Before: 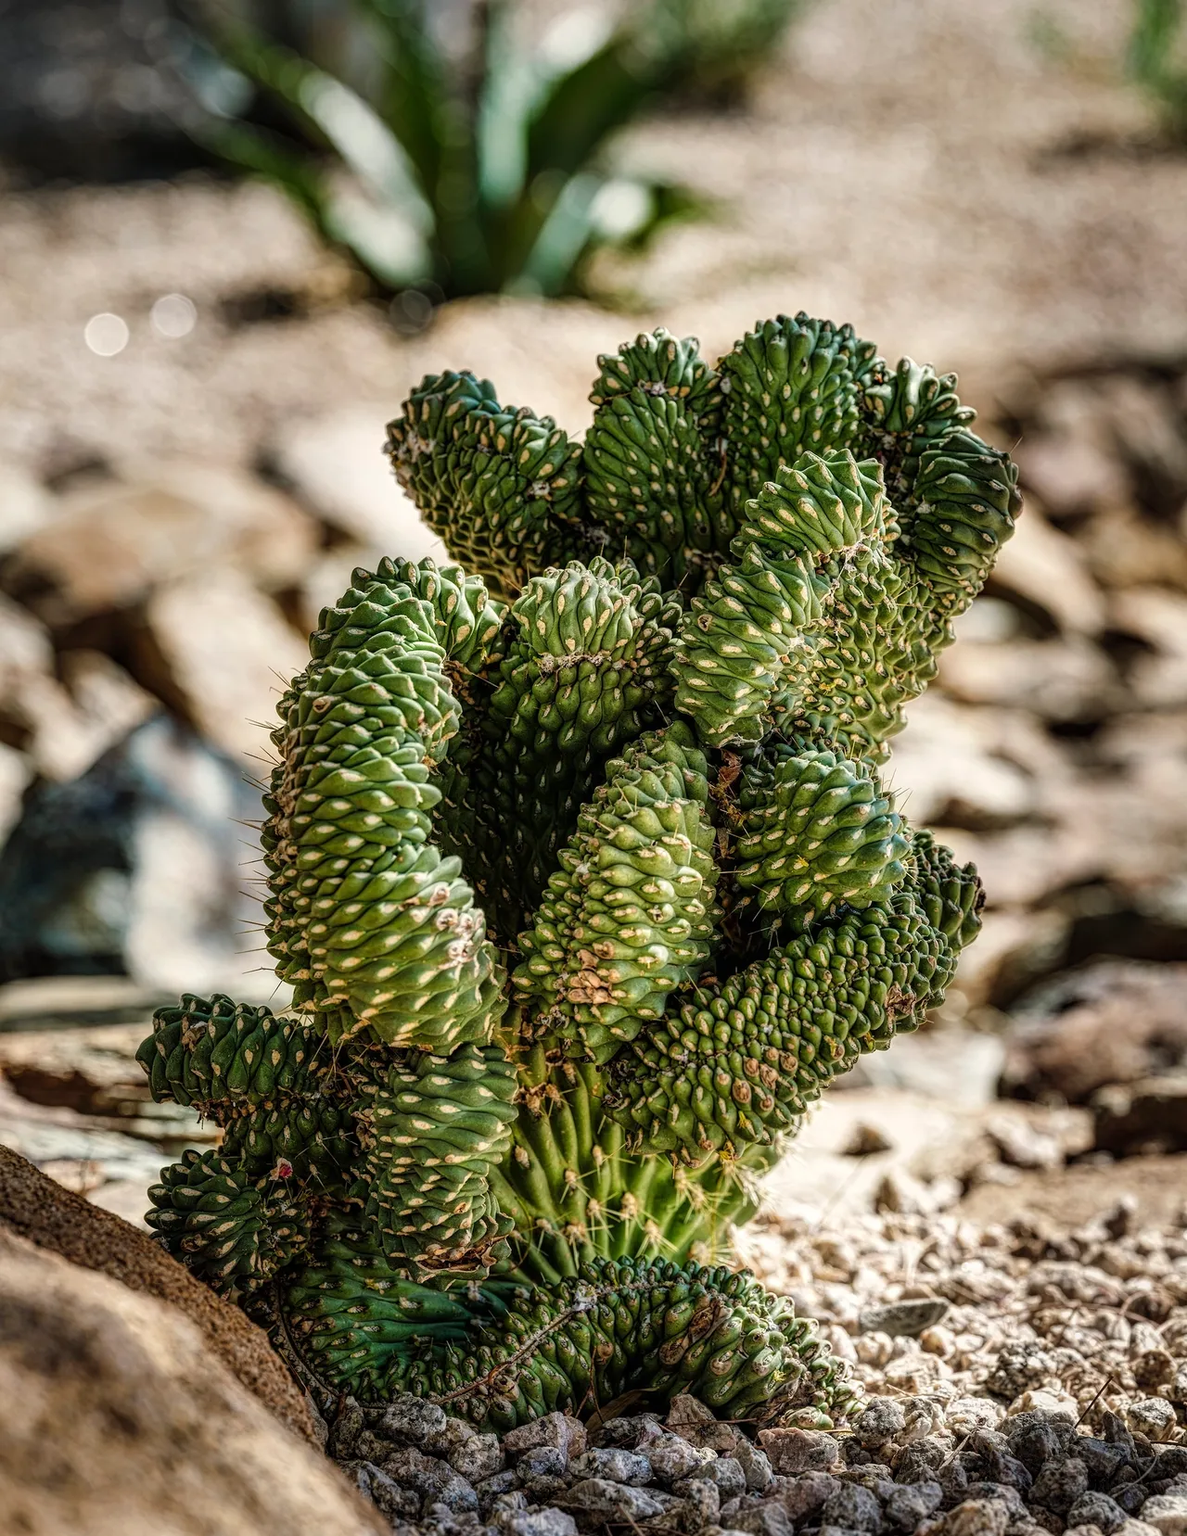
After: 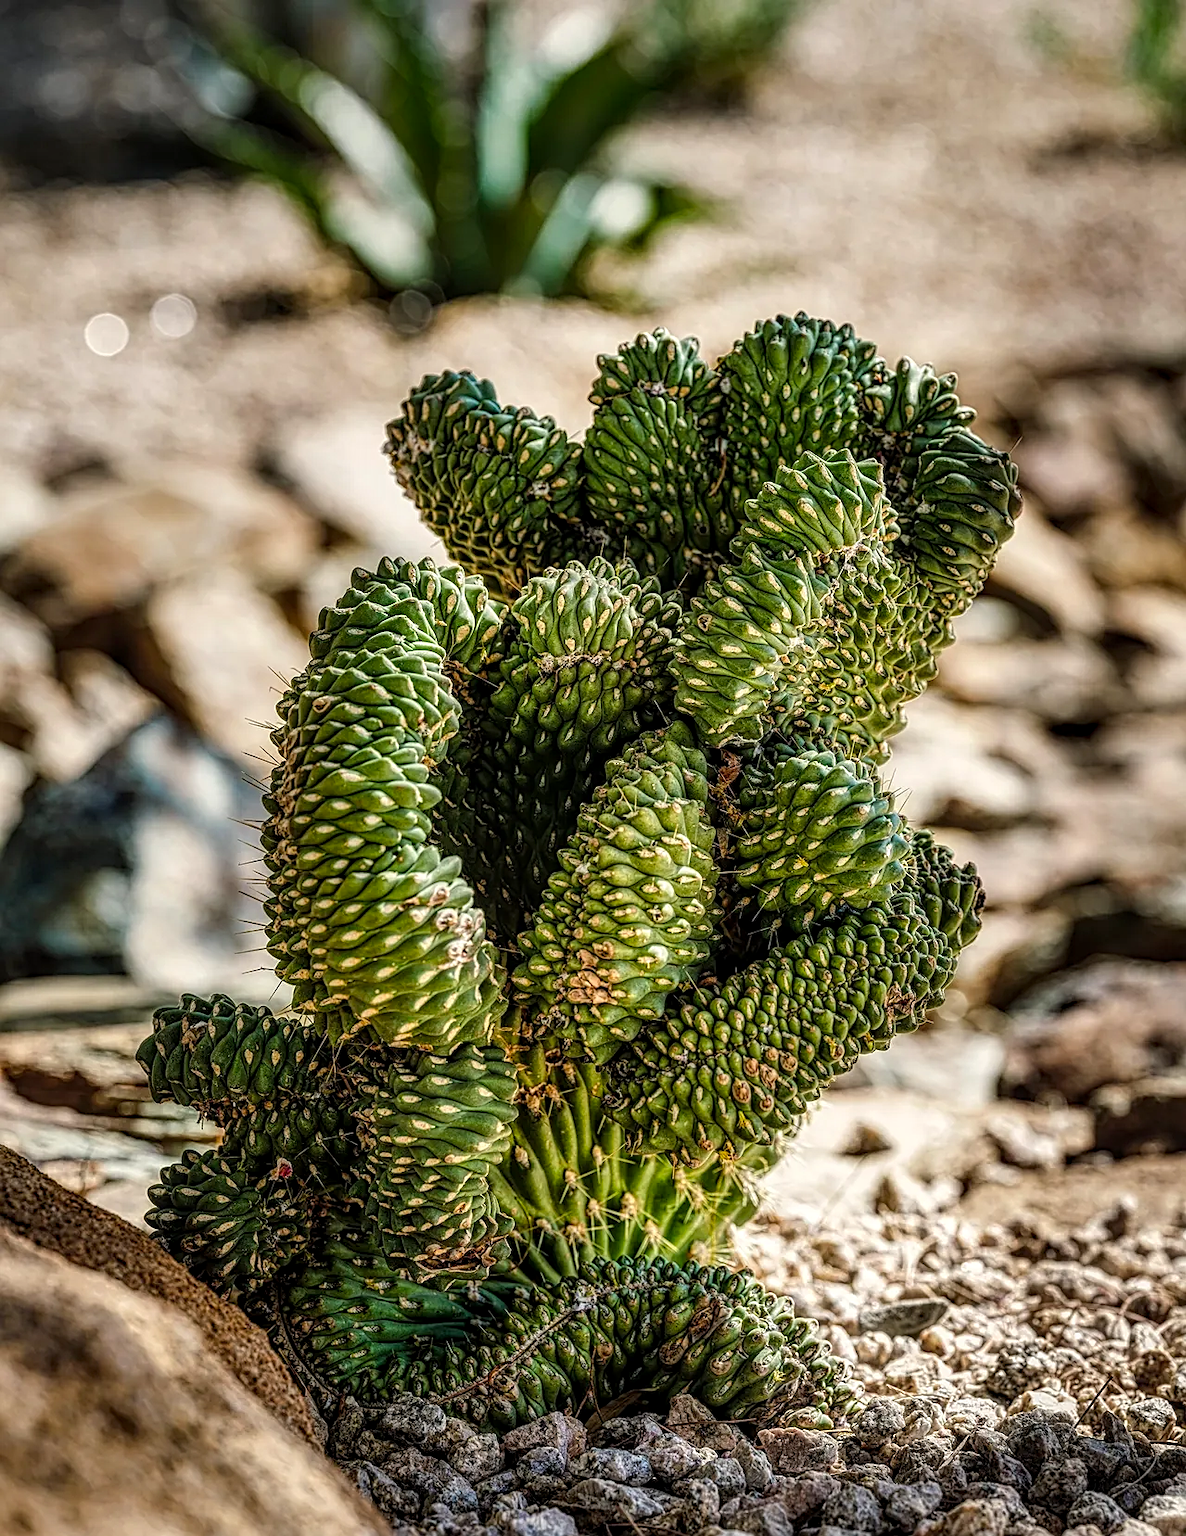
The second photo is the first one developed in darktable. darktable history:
local contrast: on, module defaults
white balance: red 1, blue 1
color balance: output saturation 110%
sharpen: on, module defaults
